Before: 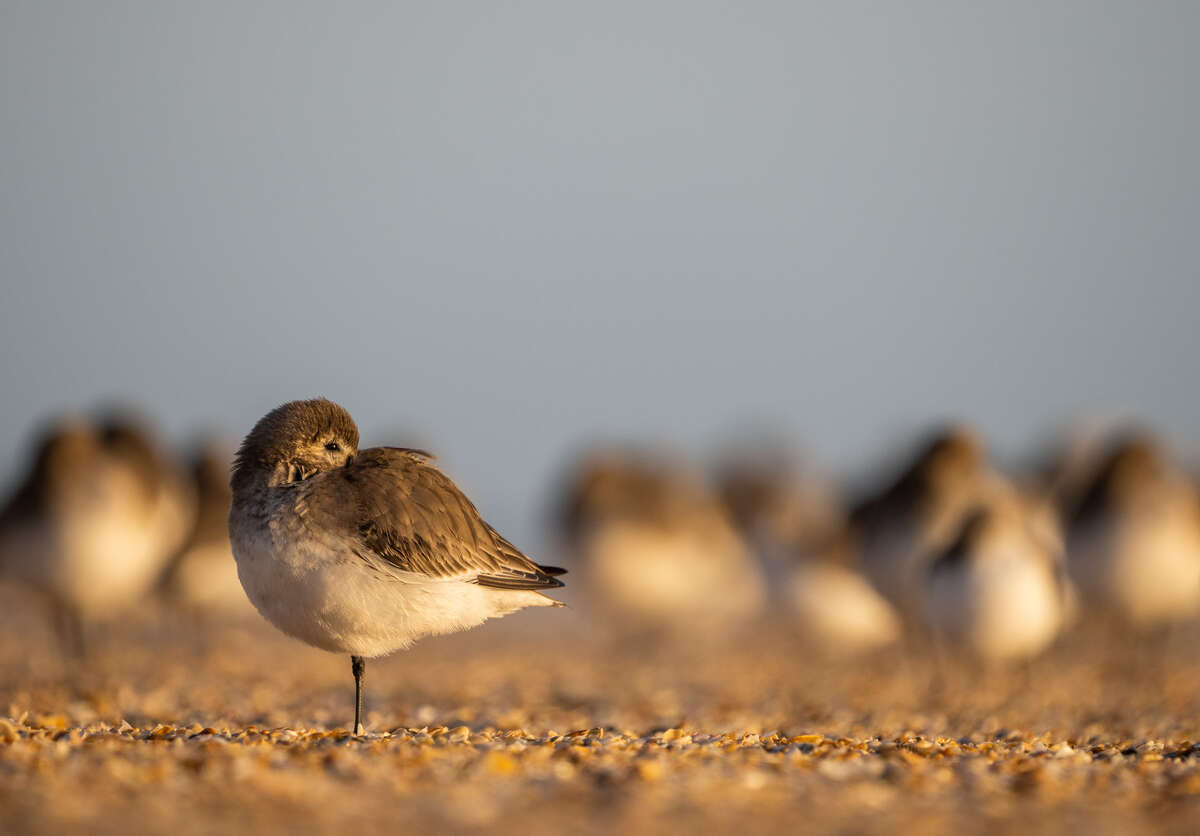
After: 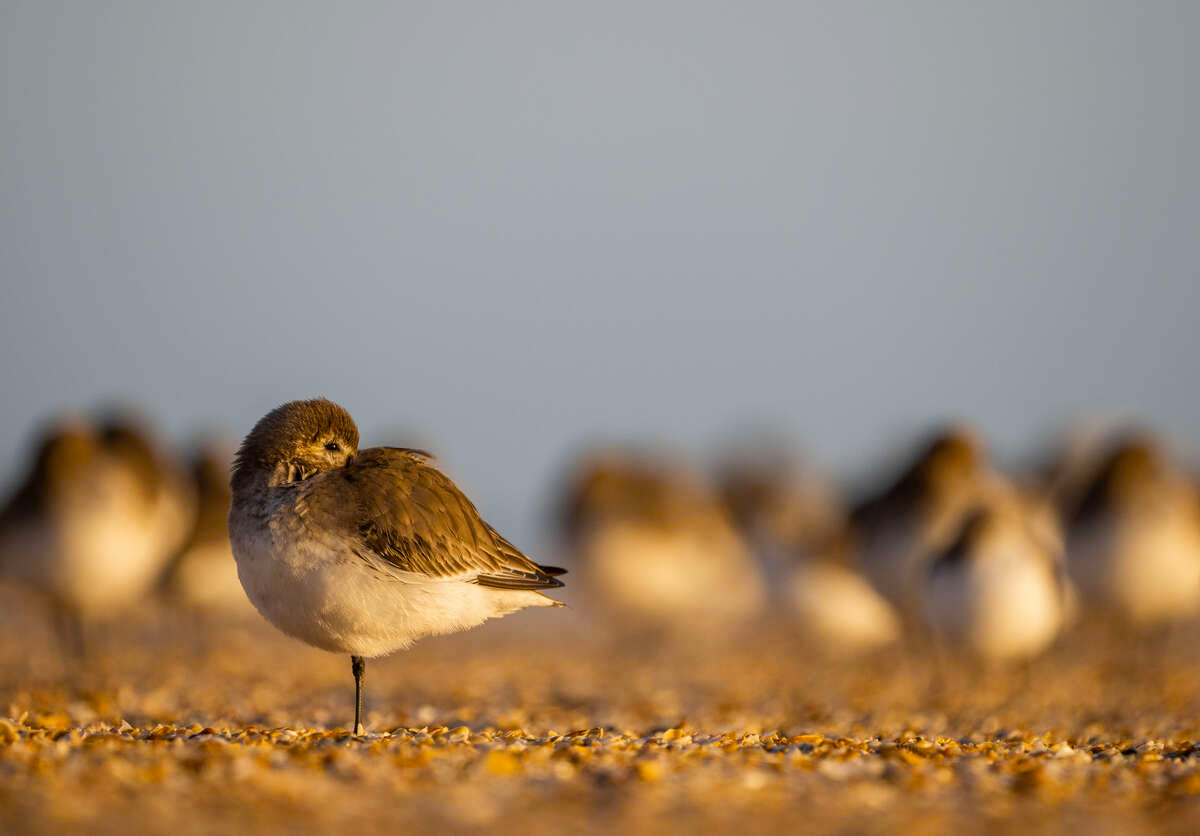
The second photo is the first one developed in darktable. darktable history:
exposure: black level correction 0.001, compensate highlight preservation false
color balance rgb: linear chroma grading › shadows -8%, linear chroma grading › global chroma 10%, perceptual saturation grading › global saturation 2%, perceptual saturation grading › highlights -2%, perceptual saturation grading › mid-tones 4%, perceptual saturation grading › shadows 8%, perceptual brilliance grading › global brilliance 2%, perceptual brilliance grading › highlights -4%, global vibrance 16%, saturation formula JzAzBz (2021)
